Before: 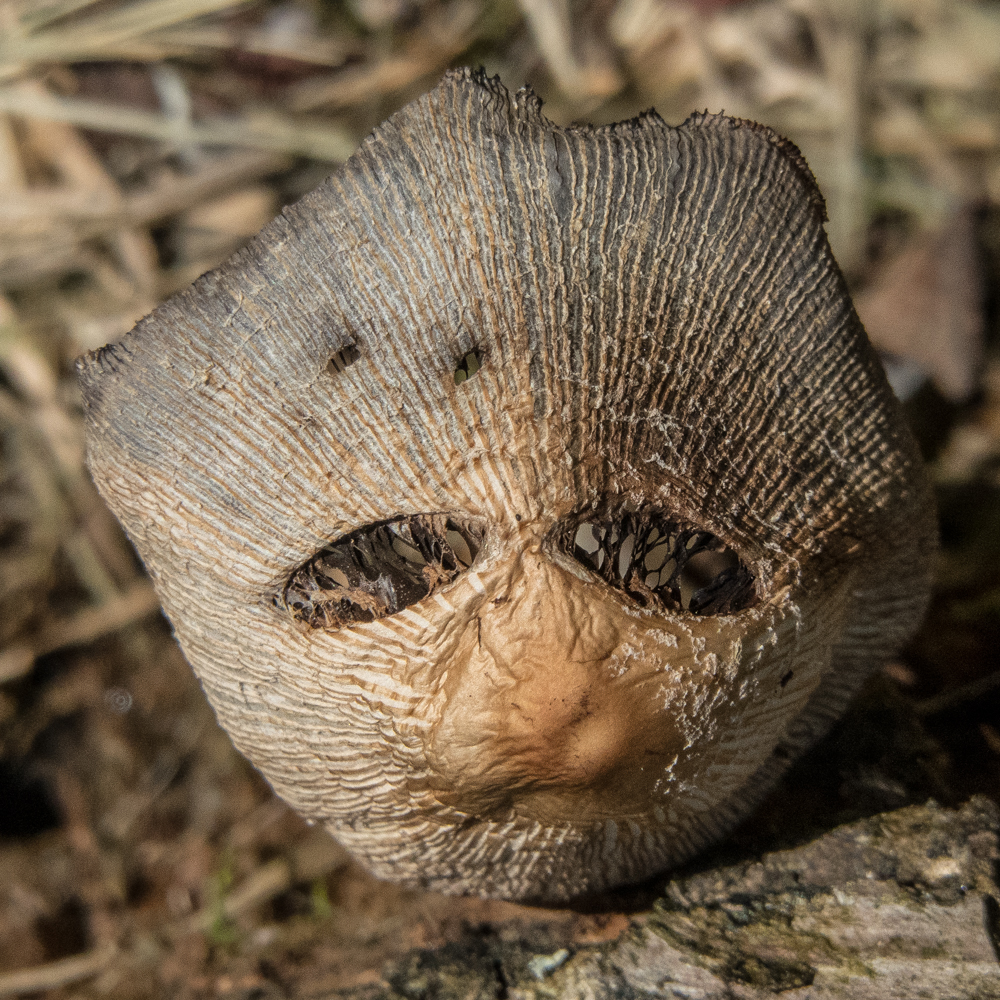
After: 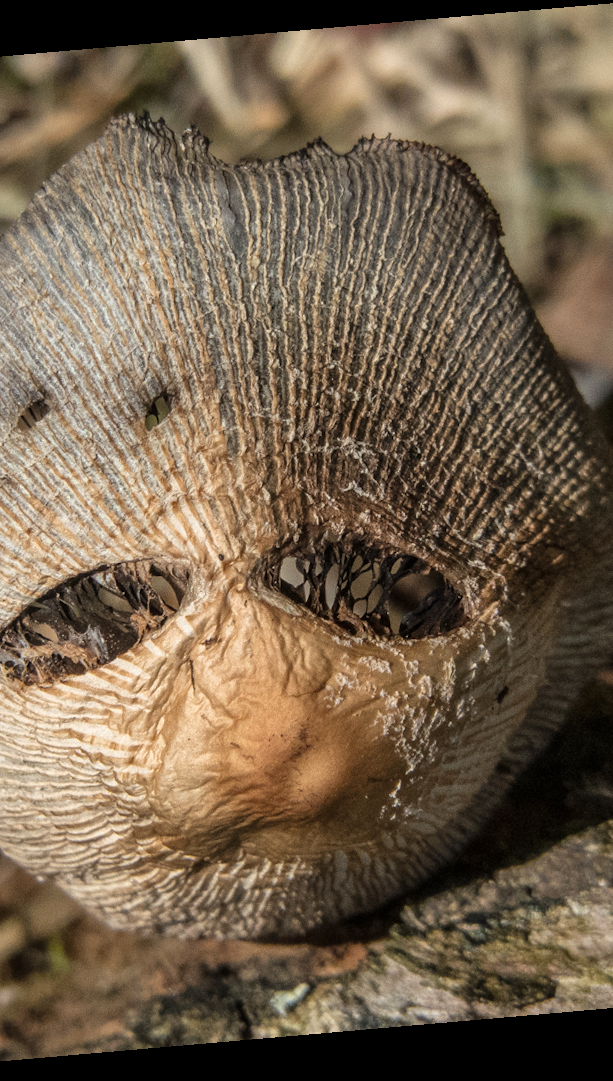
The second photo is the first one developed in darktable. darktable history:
crop: left 31.458%, top 0%, right 11.876%
exposure: exposure 0.2 EV, compensate highlight preservation false
rotate and perspective: rotation -4.98°, automatic cropping off
